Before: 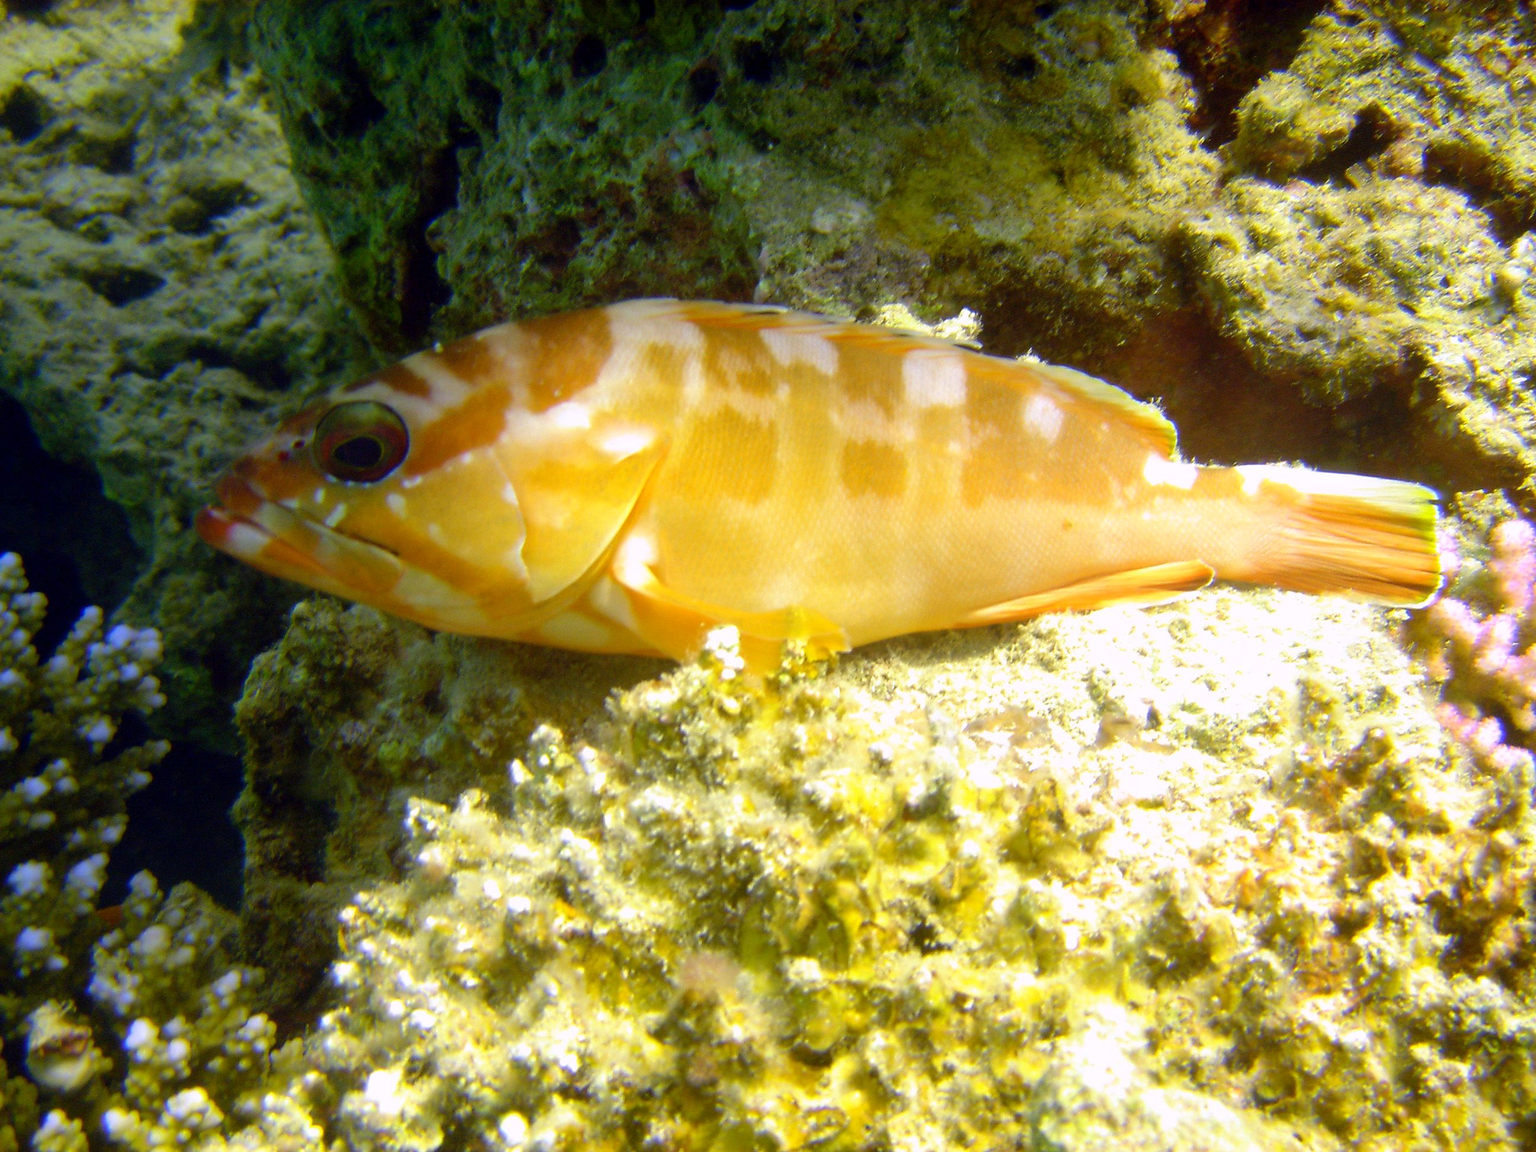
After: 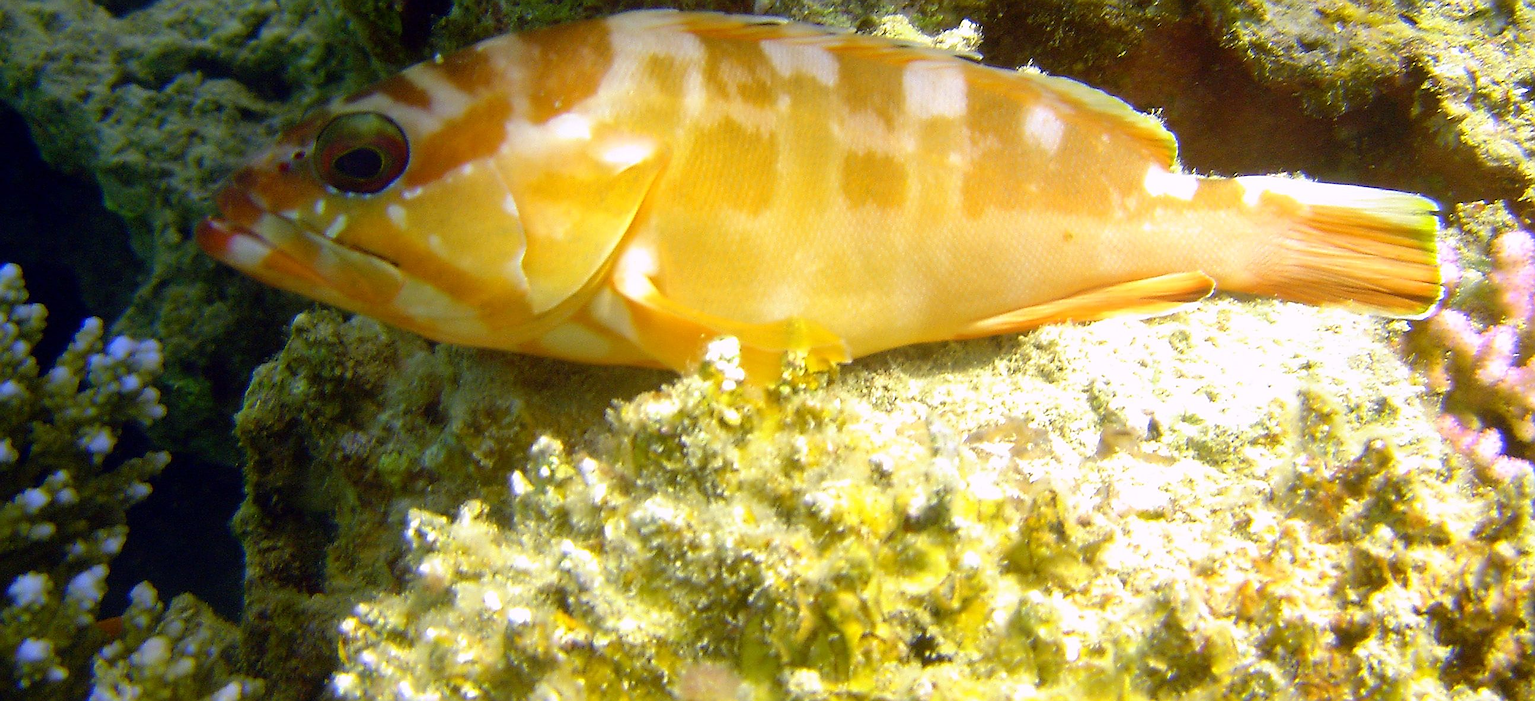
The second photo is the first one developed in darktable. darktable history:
crop and rotate: top 25.175%, bottom 13.951%
sharpen: radius 1.399, amount 1.262, threshold 0.651
